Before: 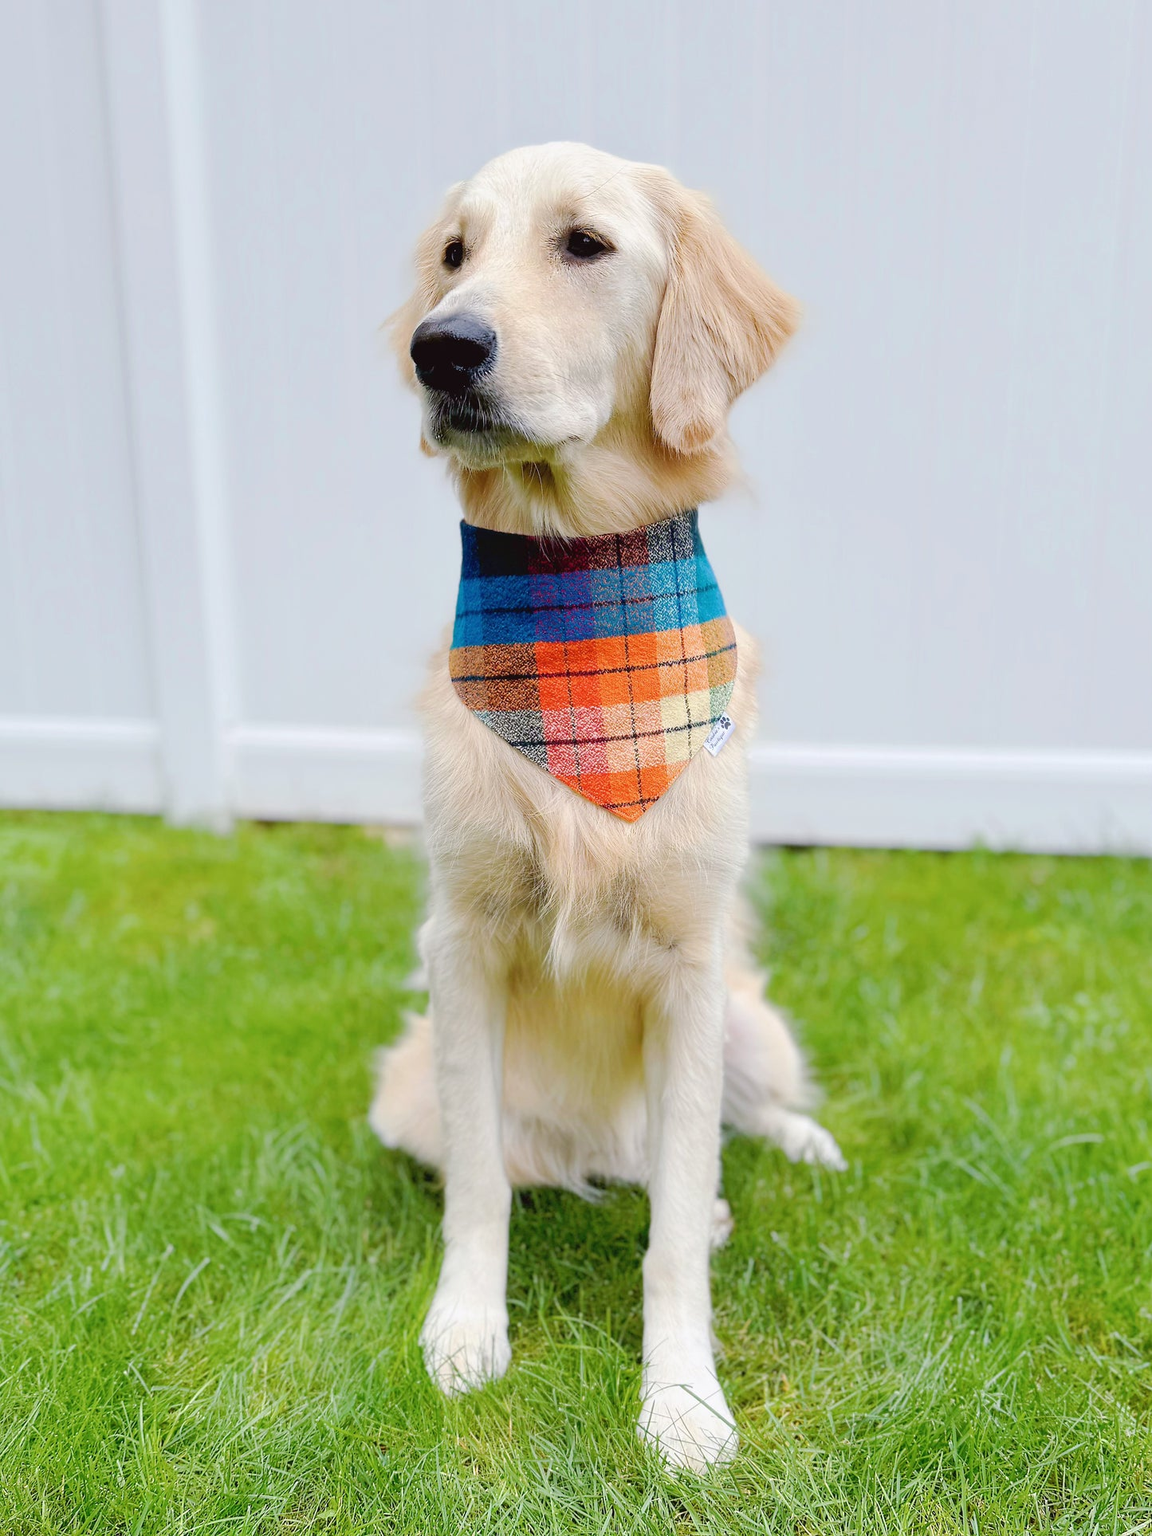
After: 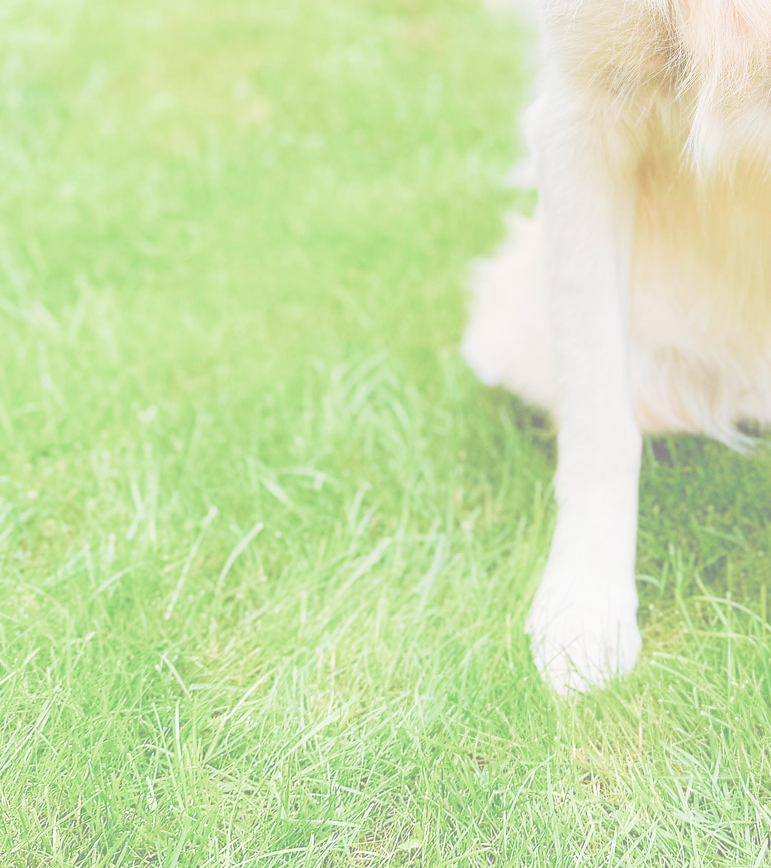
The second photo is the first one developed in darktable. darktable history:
crop and rotate: top 54.778%, right 46.61%, bottom 0.159%
exposure: black level correction -0.062, exposure -0.05 EV, compensate highlight preservation false
filmic rgb: middle gray luminance 4.29%, black relative exposure -13 EV, white relative exposure 5 EV, threshold 6 EV, target black luminance 0%, hardness 5.19, latitude 59.69%, contrast 0.767, highlights saturation mix 5%, shadows ↔ highlights balance 25.95%, add noise in highlights 0, color science v3 (2019), use custom middle-gray values true, iterations of high-quality reconstruction 0, contrast in highlights soft, enable highlight reconstruction true
